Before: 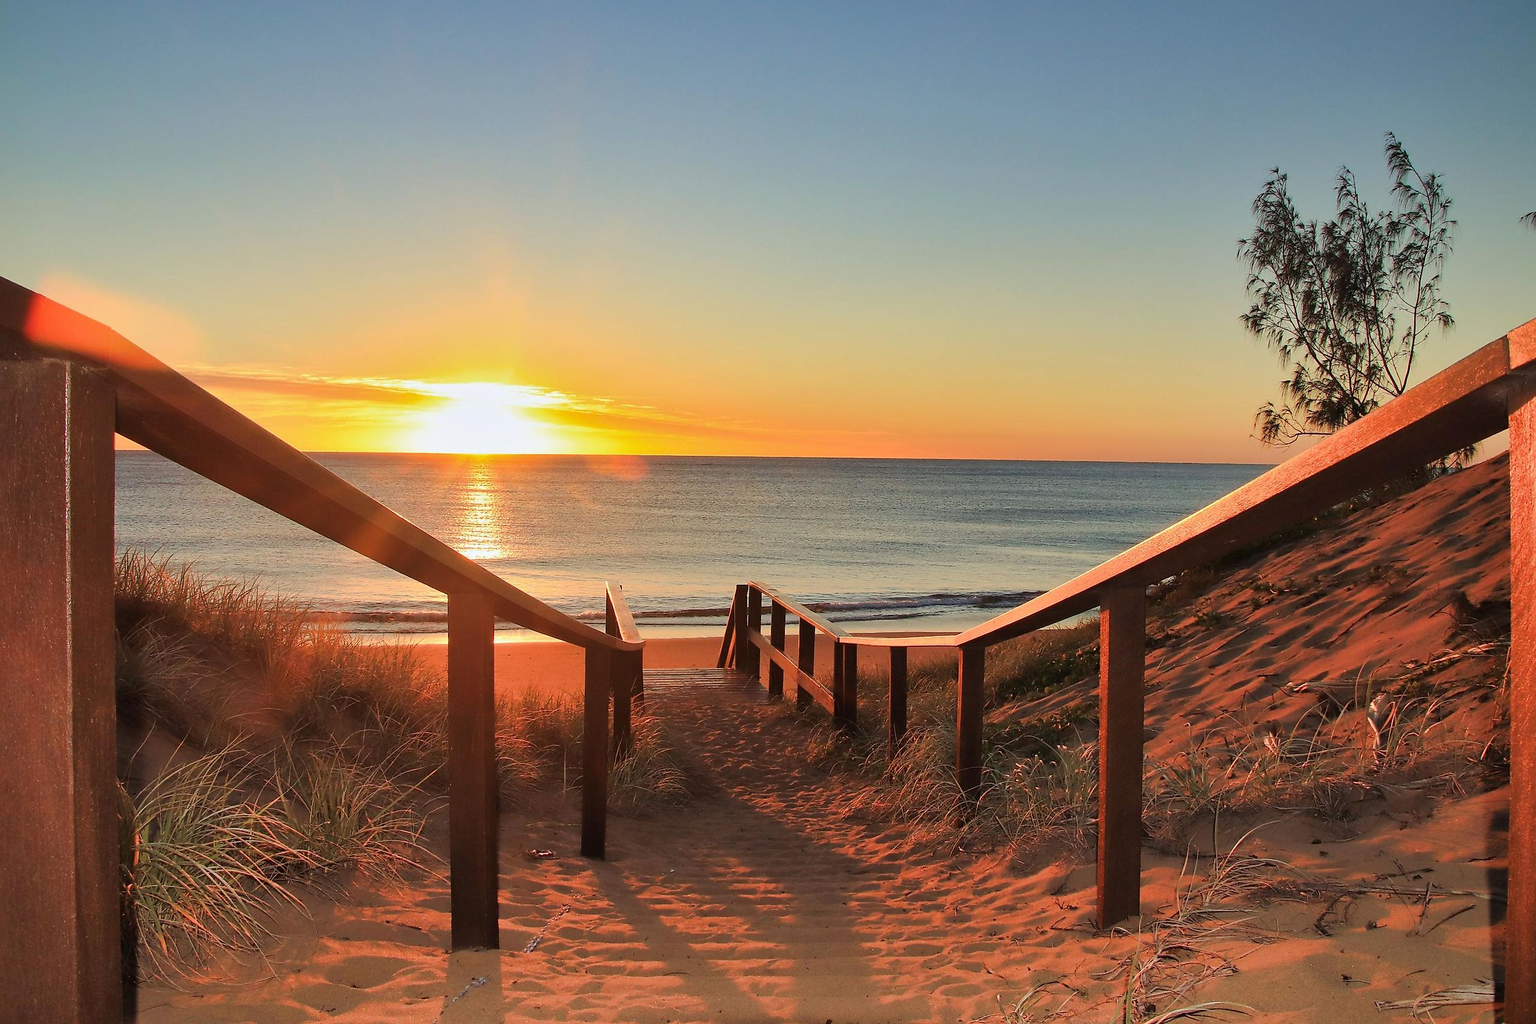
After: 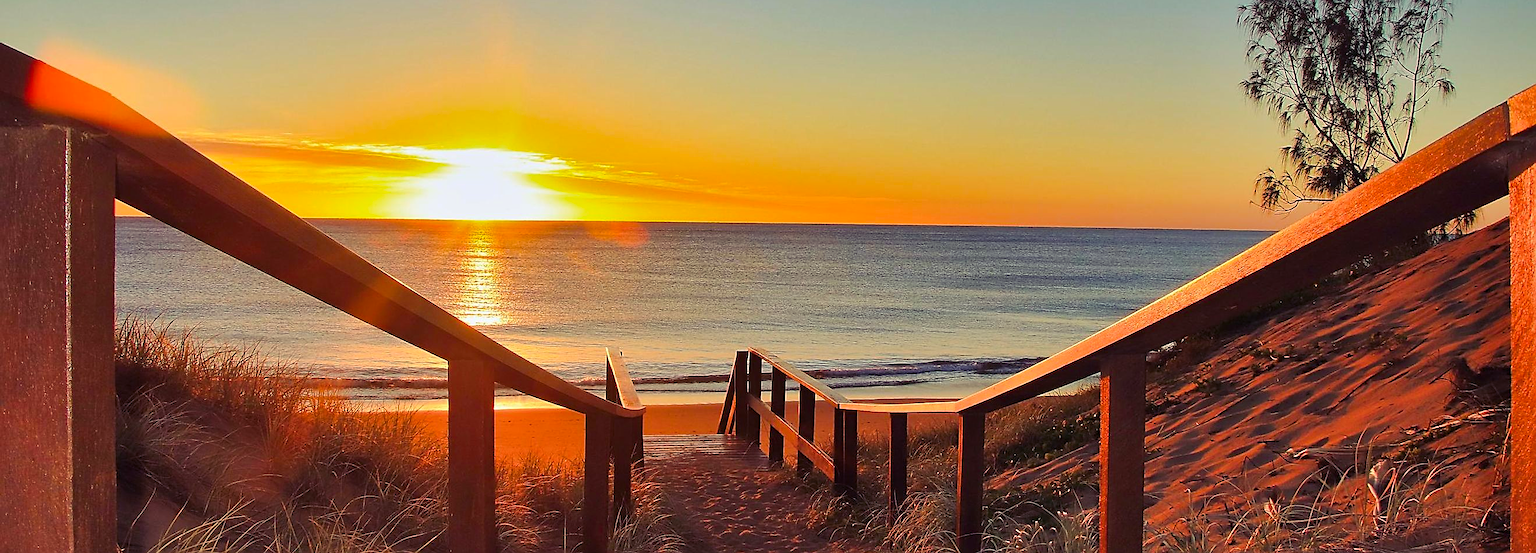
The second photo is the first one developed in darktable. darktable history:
sharpen: on, module defaults
crop and rotate: top 22.913%, bottom 22.949%
contrast brightness saturation: contrast 0.046
color balance rgb: shadows lift › luminance -21.797%, shadows lift › chroma 8.64%, shadows lift › hue 282.97°, perceptual saturation grading › global saturation 30.022%
shadows and highlights: shadows 31.85, highlights -32.9, soften with gaussian
